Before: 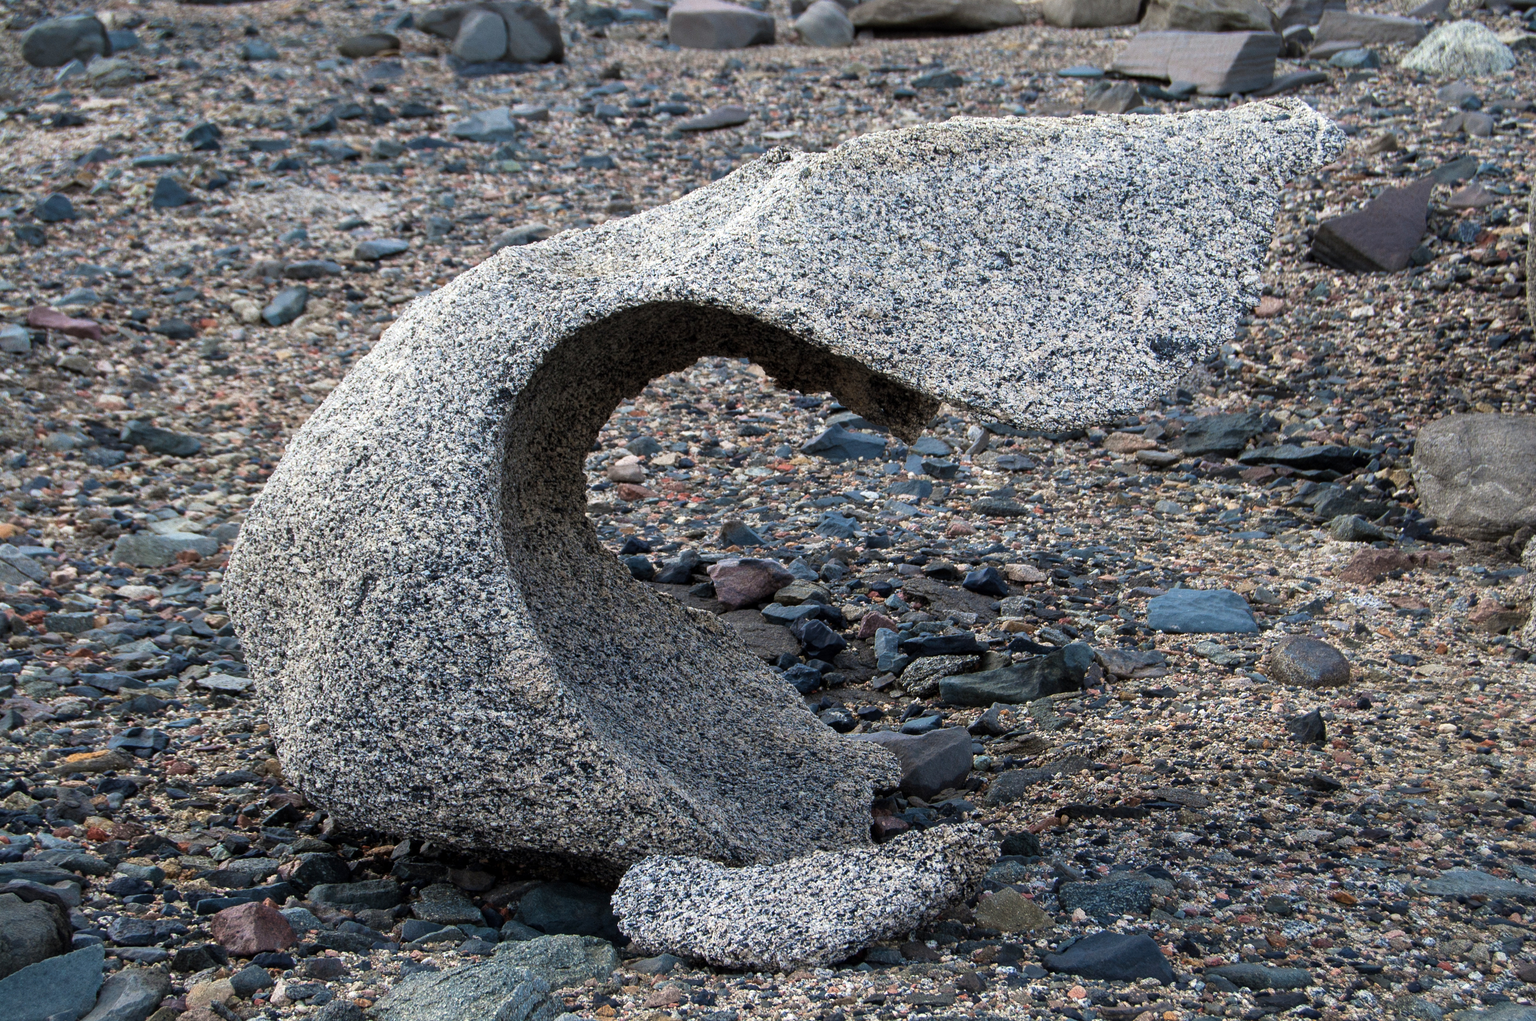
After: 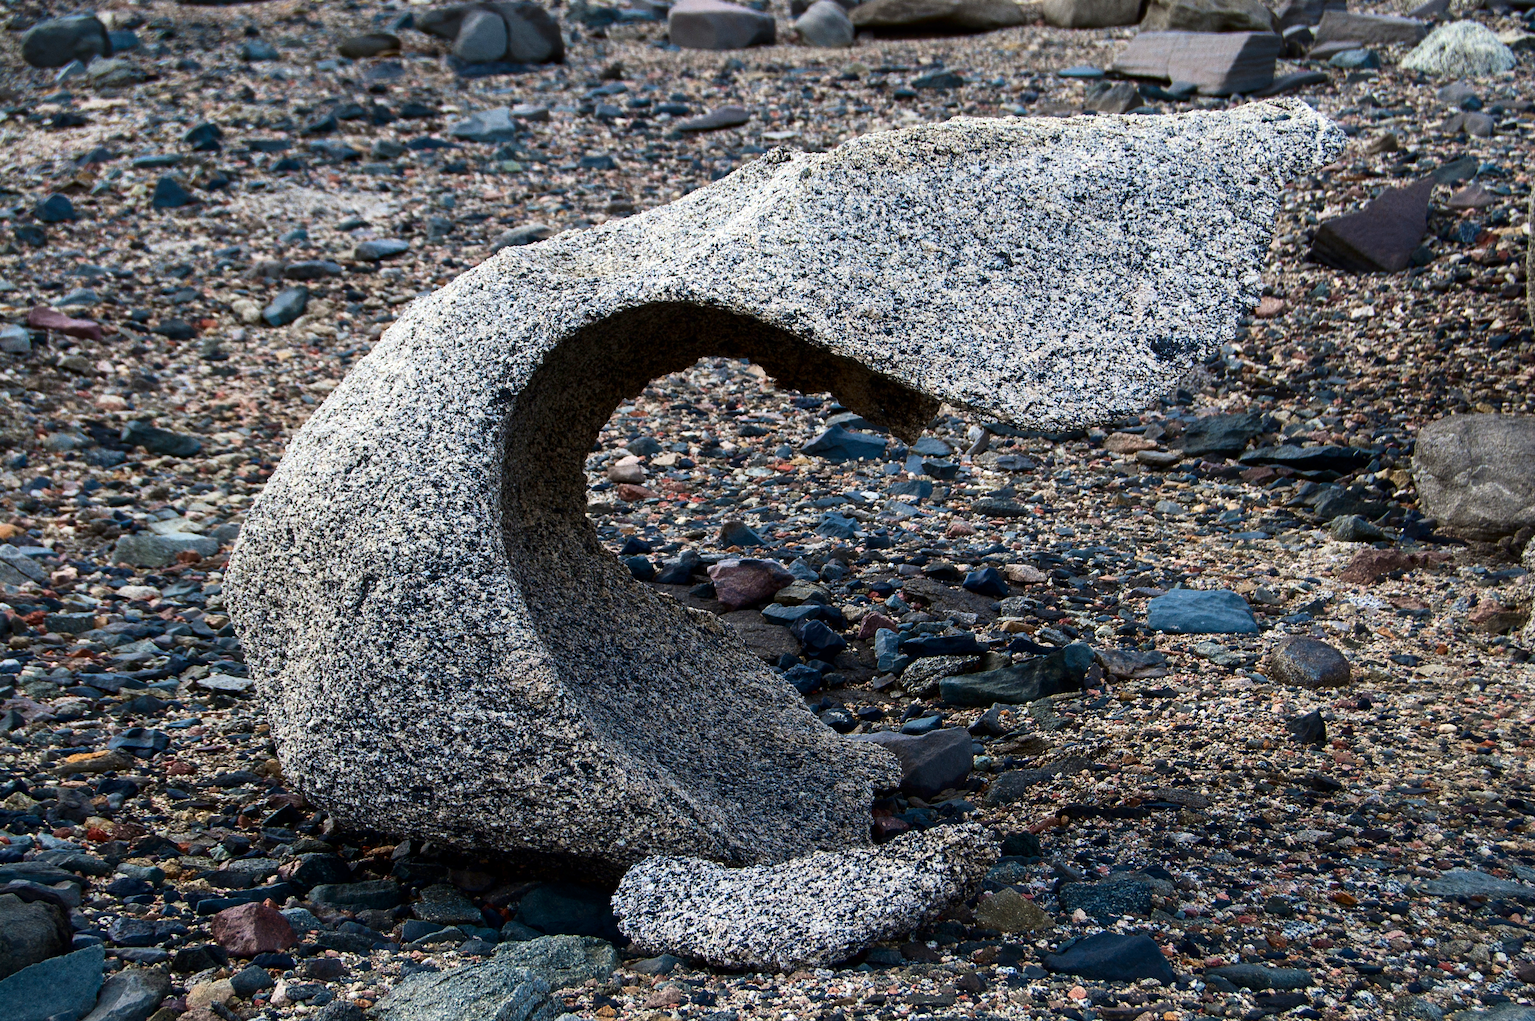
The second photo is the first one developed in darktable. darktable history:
tone curve: curves: ch0 [(0, 0) (0.584, 0.595) (1, 1)], preserve colors none
contrast brightness saturation: contrast 0.19, brightness -0.11, saturation 0.21
